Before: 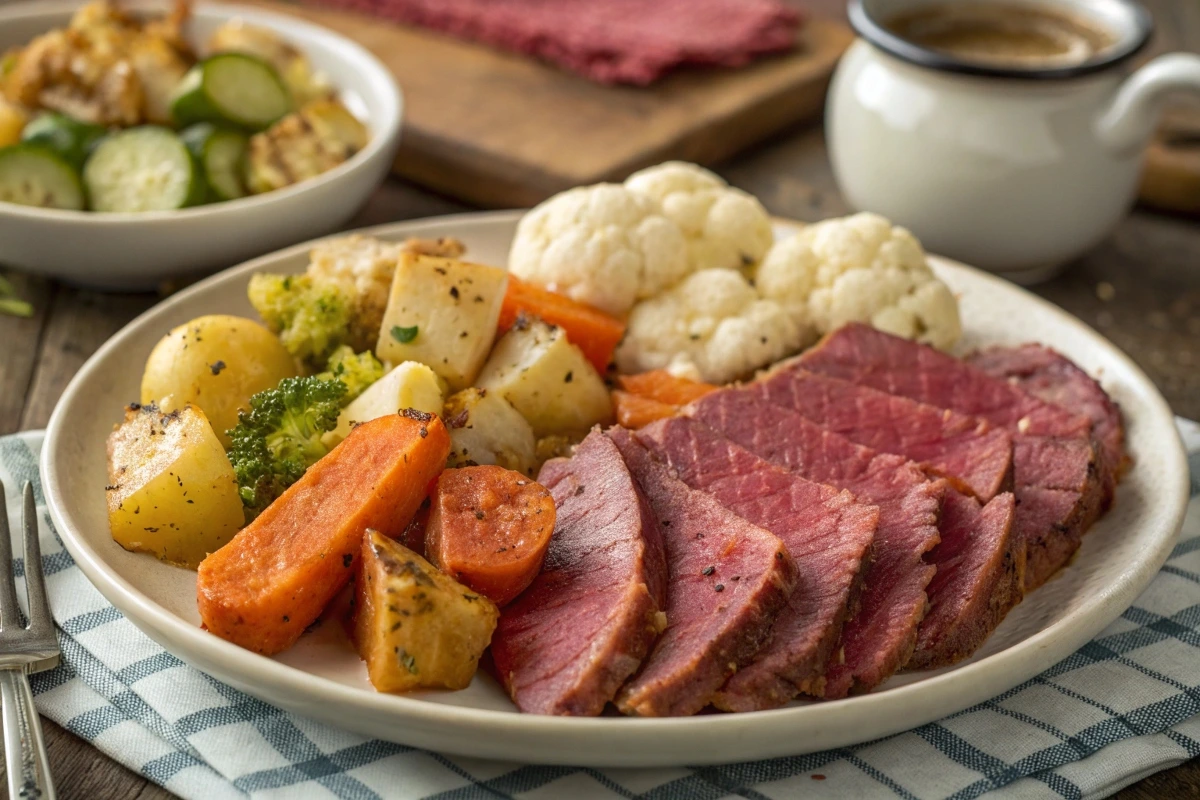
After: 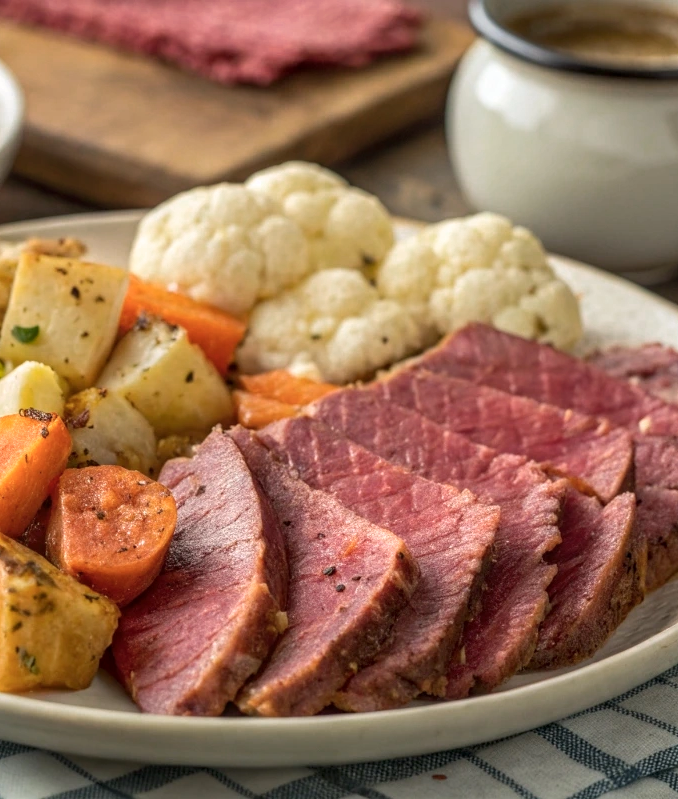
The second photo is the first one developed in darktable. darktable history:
crop: left 31.594%, top 0.009%, right 11.834%
color zones: curves: ch0 [(0, 0.465) (0.092, 0.596) (0.289, 0.464) (0.429, 0.453) (0.571, 0.464) (0.714, 0.455) (0.857, 0.462) (1, 0.465)]
local contrast: detail 117%
